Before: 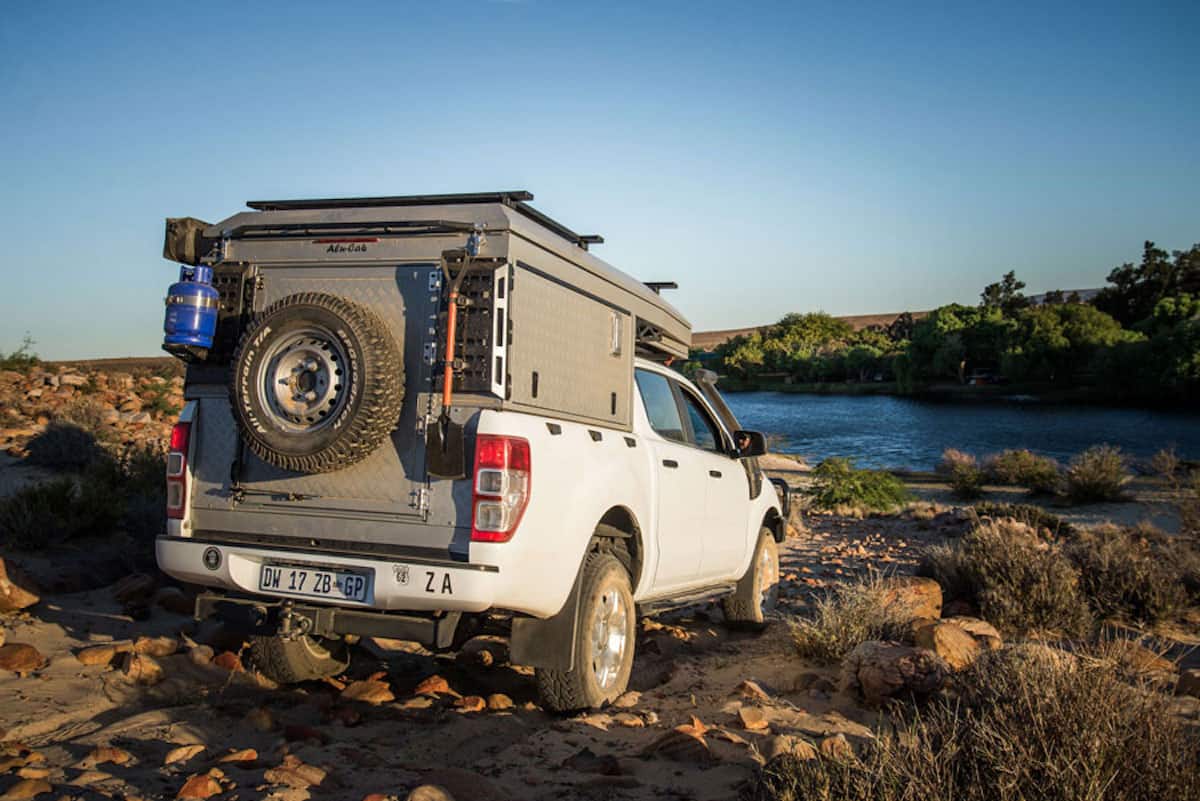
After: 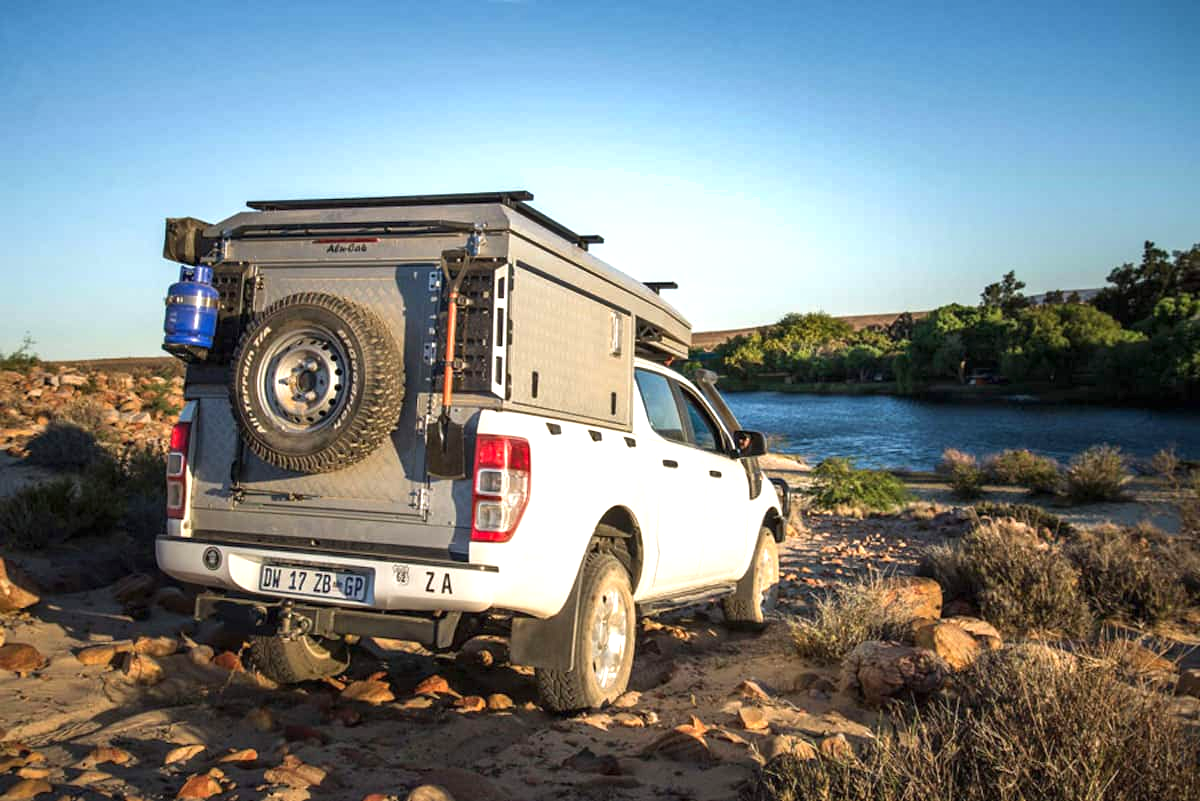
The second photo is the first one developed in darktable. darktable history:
tone equalizer: -7 EV 0.205 EV, -6 EV 0.147 EV, -5 EV 0.118 EV, -4 EV 0.048 EV, -2 EV -0.039 EV, -1 EV -0.058 EV, +0 EV -0.059 EV
shadows and highlights: shadows 11.65, white point adjustment 1.3, soften with gaussian
exposure: black level correction 0, exposure 0.701 EV, compensate highlight preservation false
